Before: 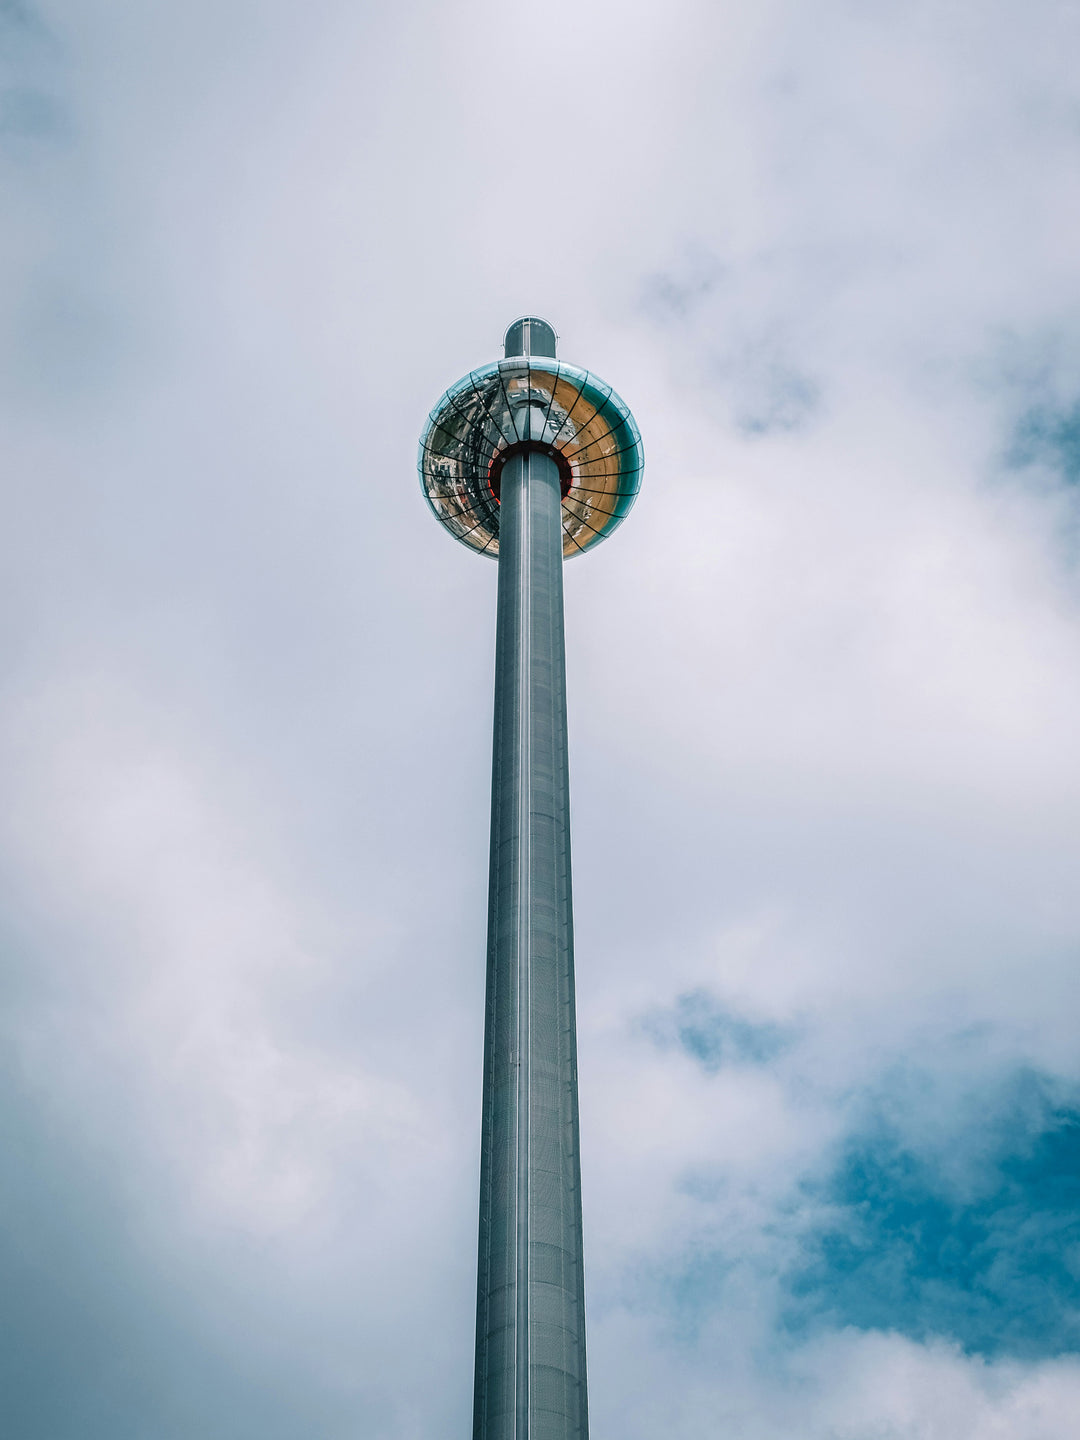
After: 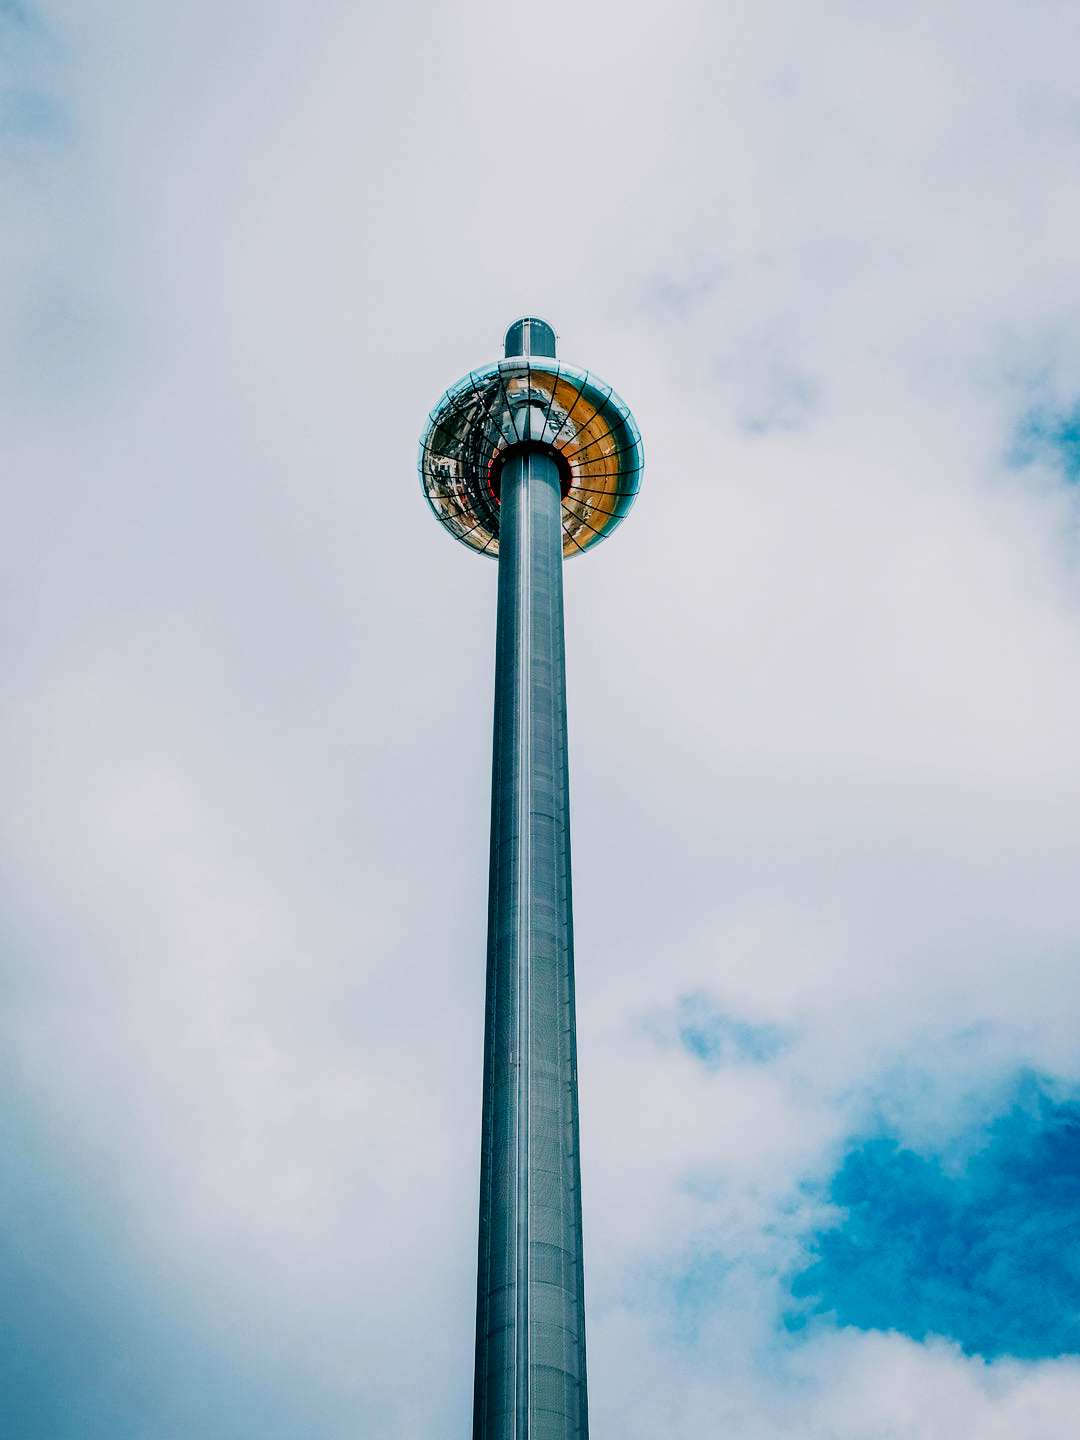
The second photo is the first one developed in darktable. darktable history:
color correction: saturation 1.32
sigmoid: contrast 1.81, skew -0.21, preserve hue 0%, red attenuation 0.1, red rotation 0.035, green attenuation 0.1, green rotation -0.017, blue attenuation 0.15, blue rotation -0.052, base primaries Rec2020
